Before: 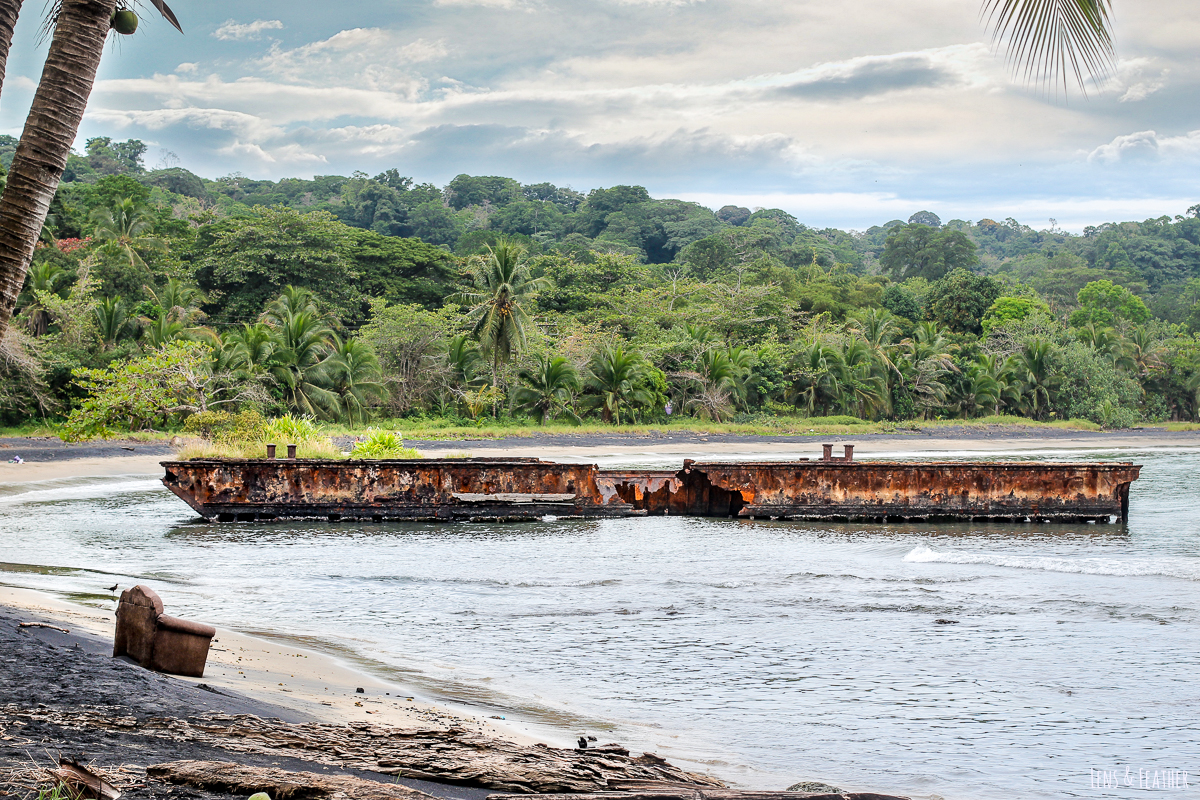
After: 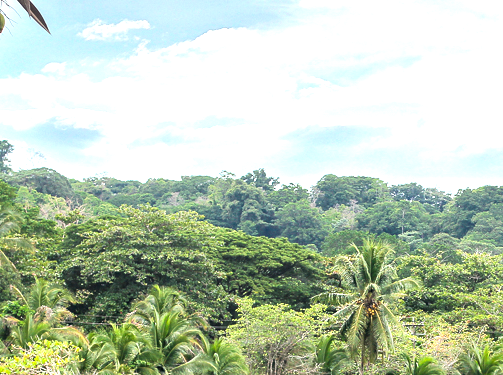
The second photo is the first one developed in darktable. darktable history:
exposure: exposure 1.001 EV, compensate highlight preservation false
crop and rotate: left 11.115%, top 0.054%, right 46.954%, bottom 52.994%
